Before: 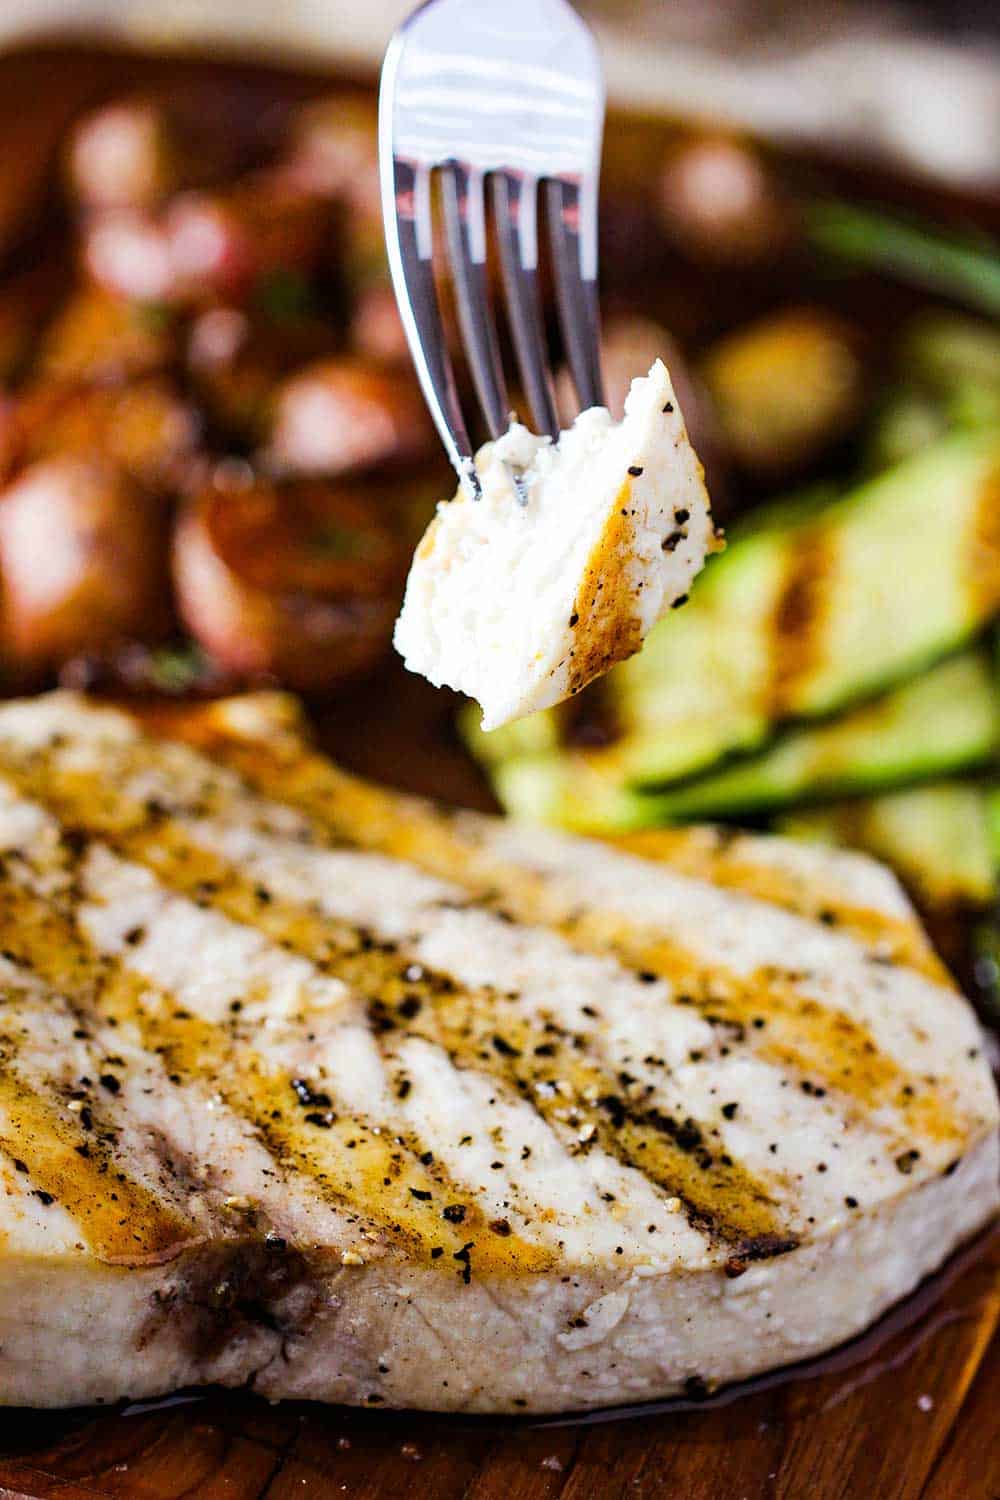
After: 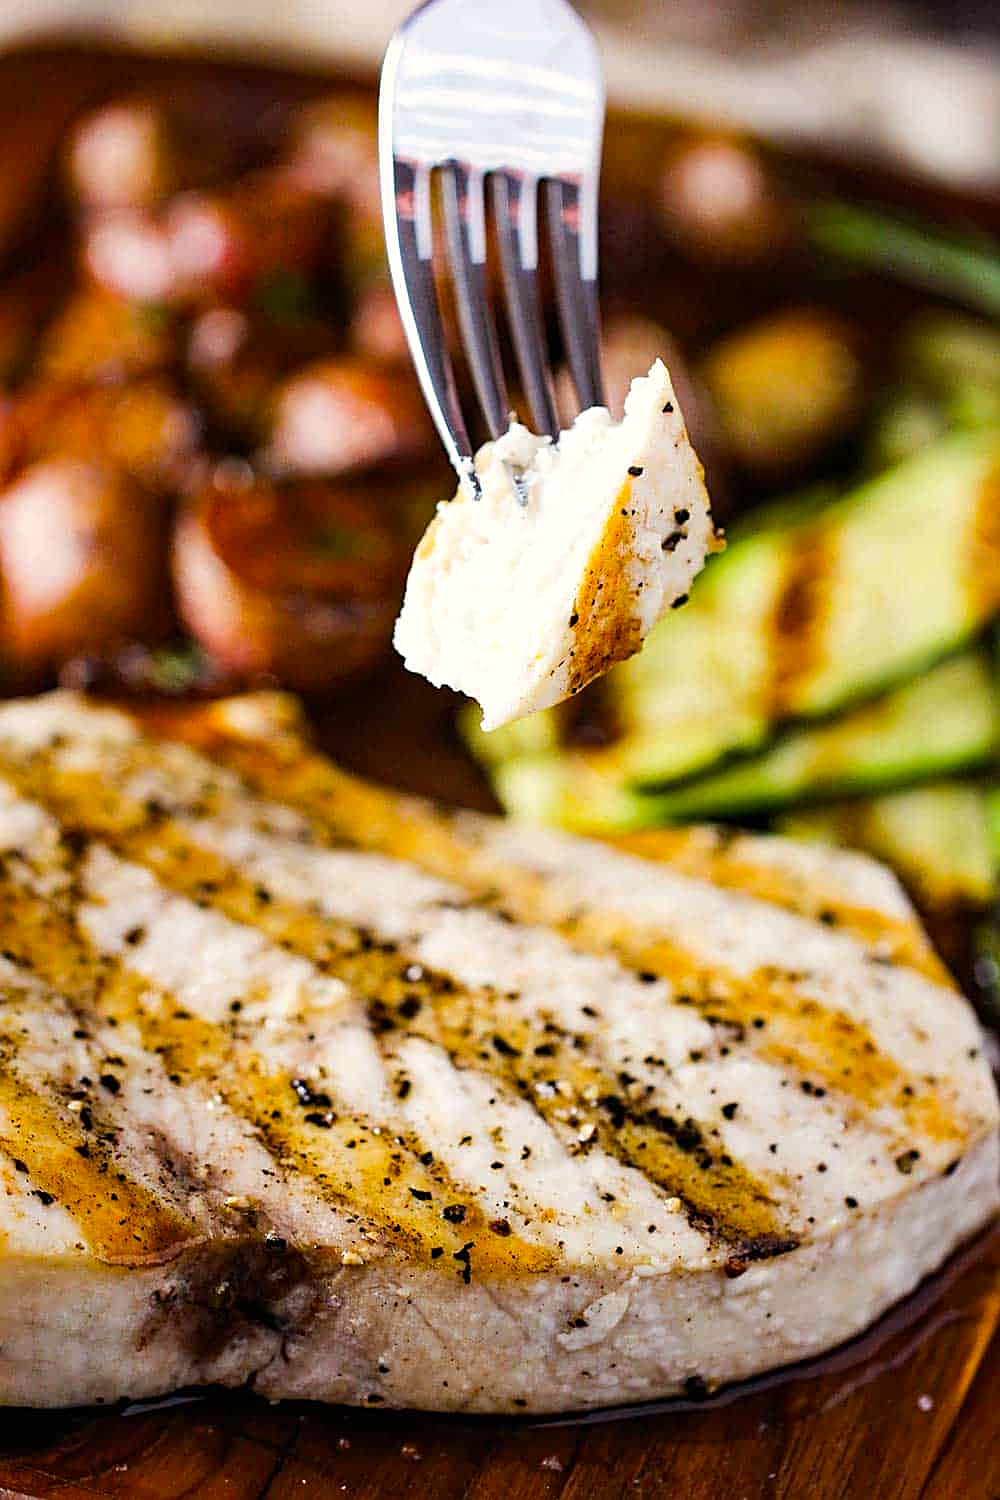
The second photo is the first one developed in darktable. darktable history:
sharpen: radius 1.932
color calibration: output R [1.063, -0.012, -0.003, 0], output G [0, 1.022, 0.021, 0], output B [-0.079, 0.047, 1, 0], illuminant same as pipeline (D50), adaptation XYZ, x 0.346, y 0.358, temperature 5012.26 K
